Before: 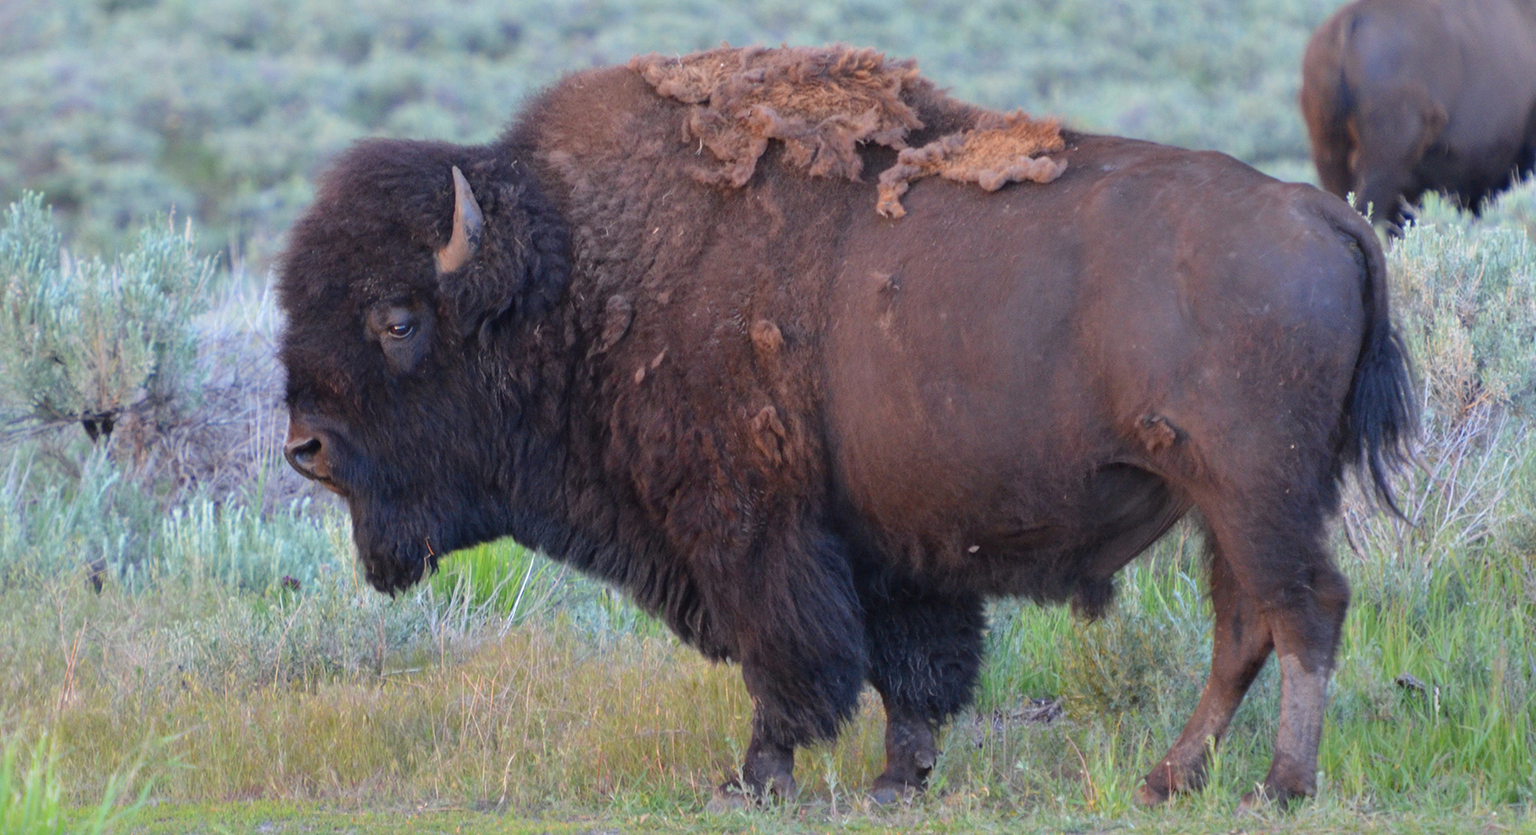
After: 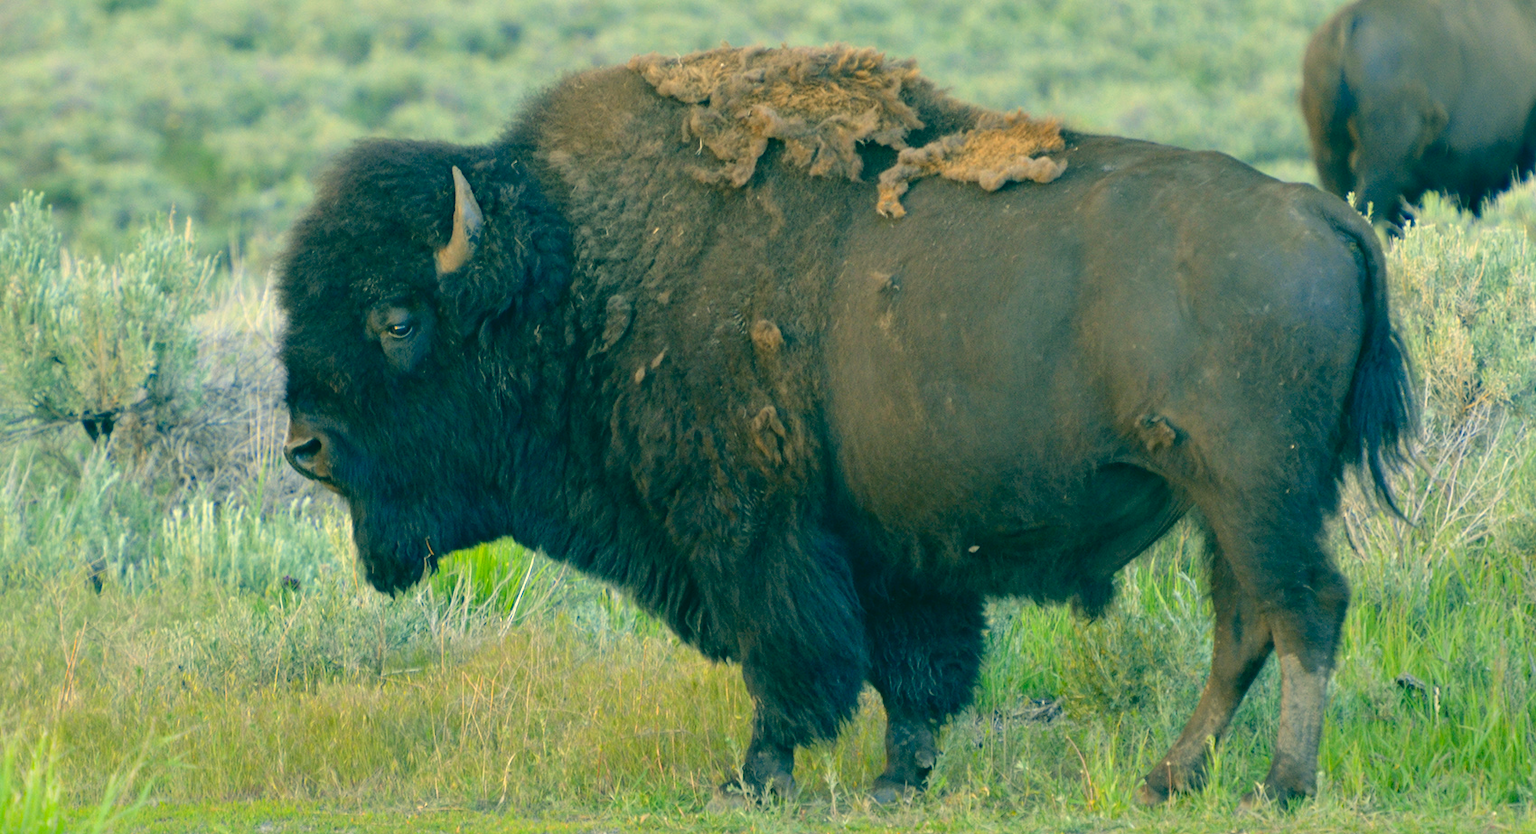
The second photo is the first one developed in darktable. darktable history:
color correction: highlights a* 2.03, highlights b* 34.34, shadows a* -36.33, shadows b* -6.22
levels: levels [0, 0.476, 0.951]
